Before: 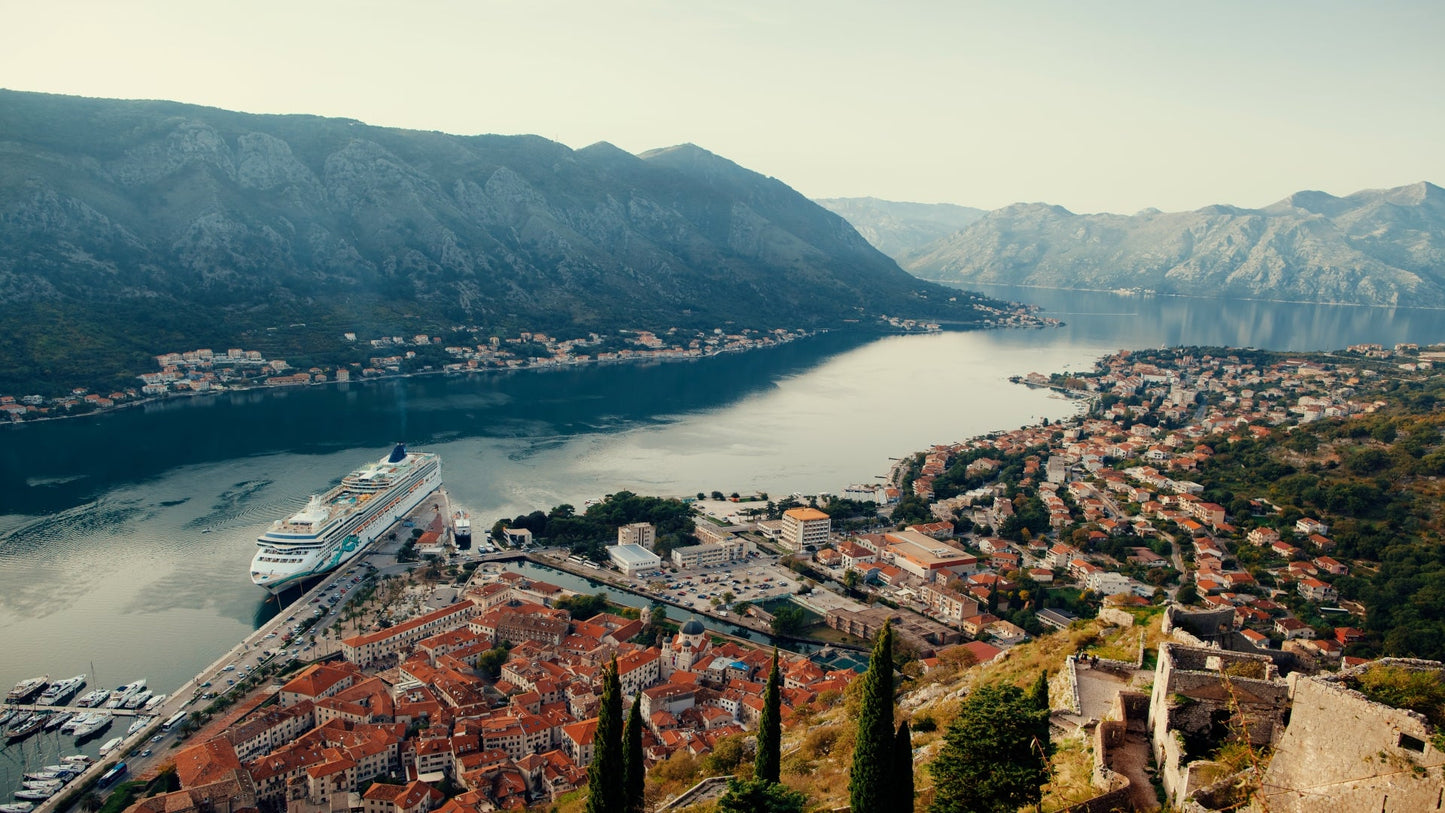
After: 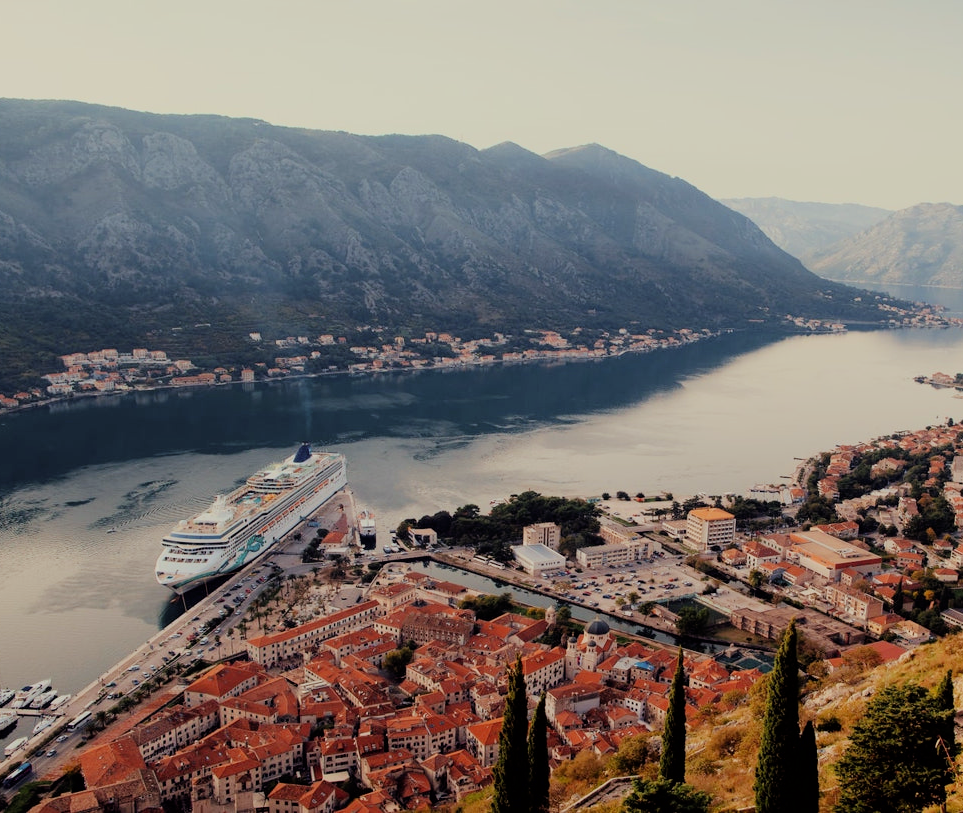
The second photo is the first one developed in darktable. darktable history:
crop and rotate: left 6.617%, right 26.717%
filmic rgb: black relative exposure -7.65 EV, white relative exposure 4.56 EV, hardness 3.61, color science v6 (2022)
rgb levels: mode RGB, independent channels, levels [[0, 0.474, 1], [0, 0.5, 1], [0, 0.5, 1]]
